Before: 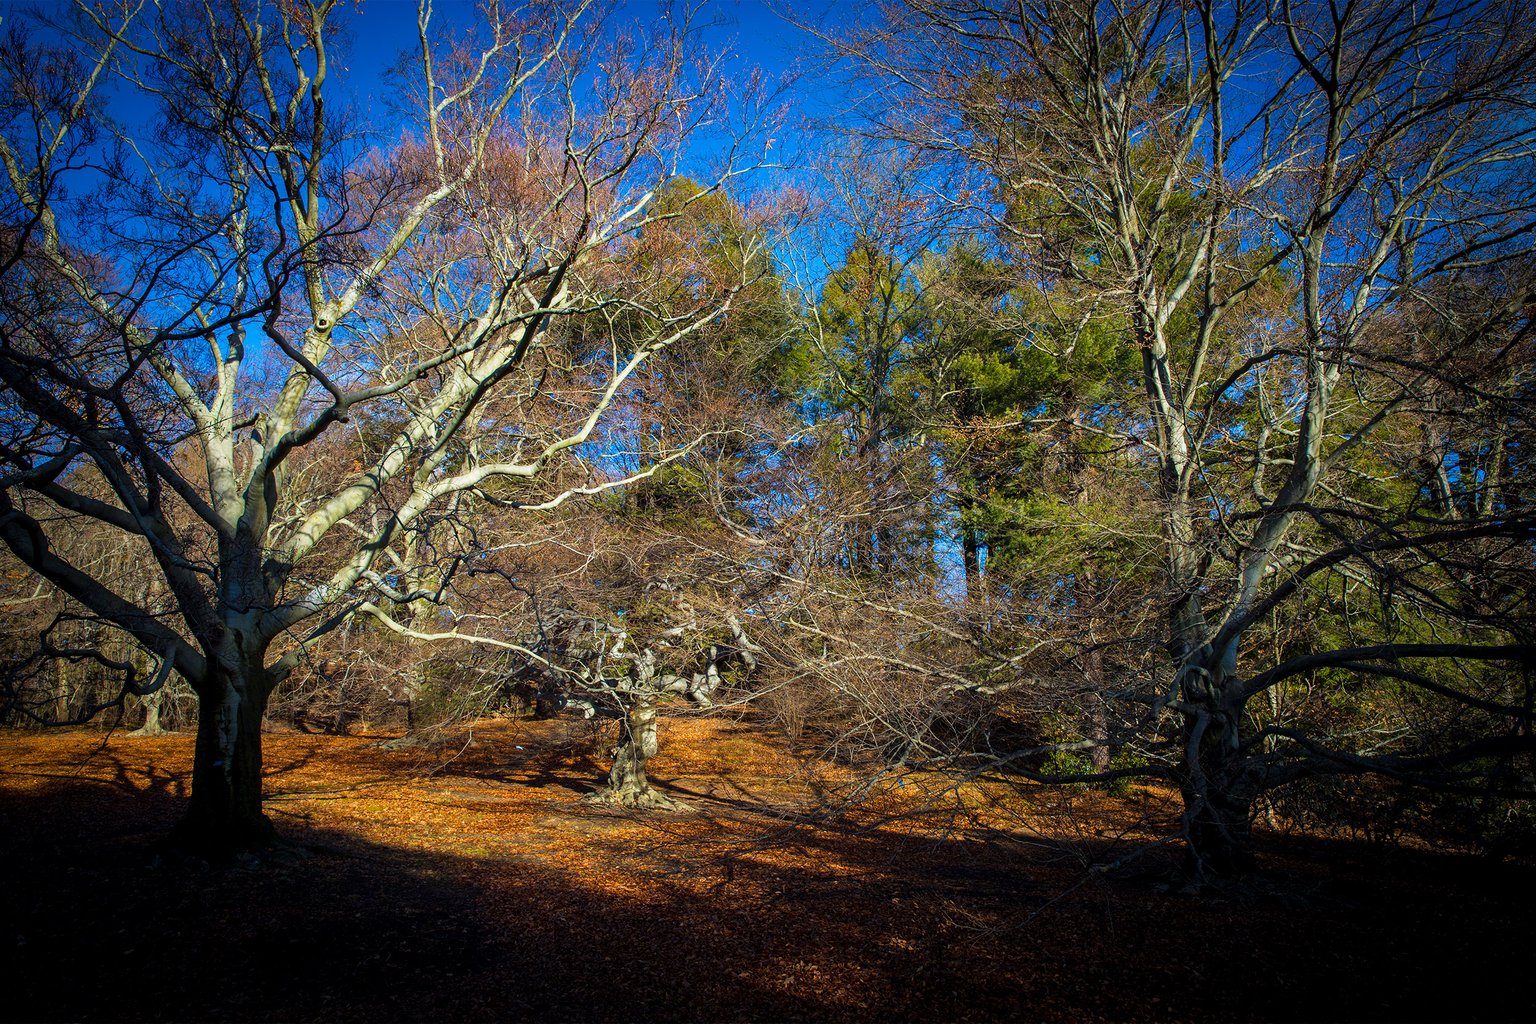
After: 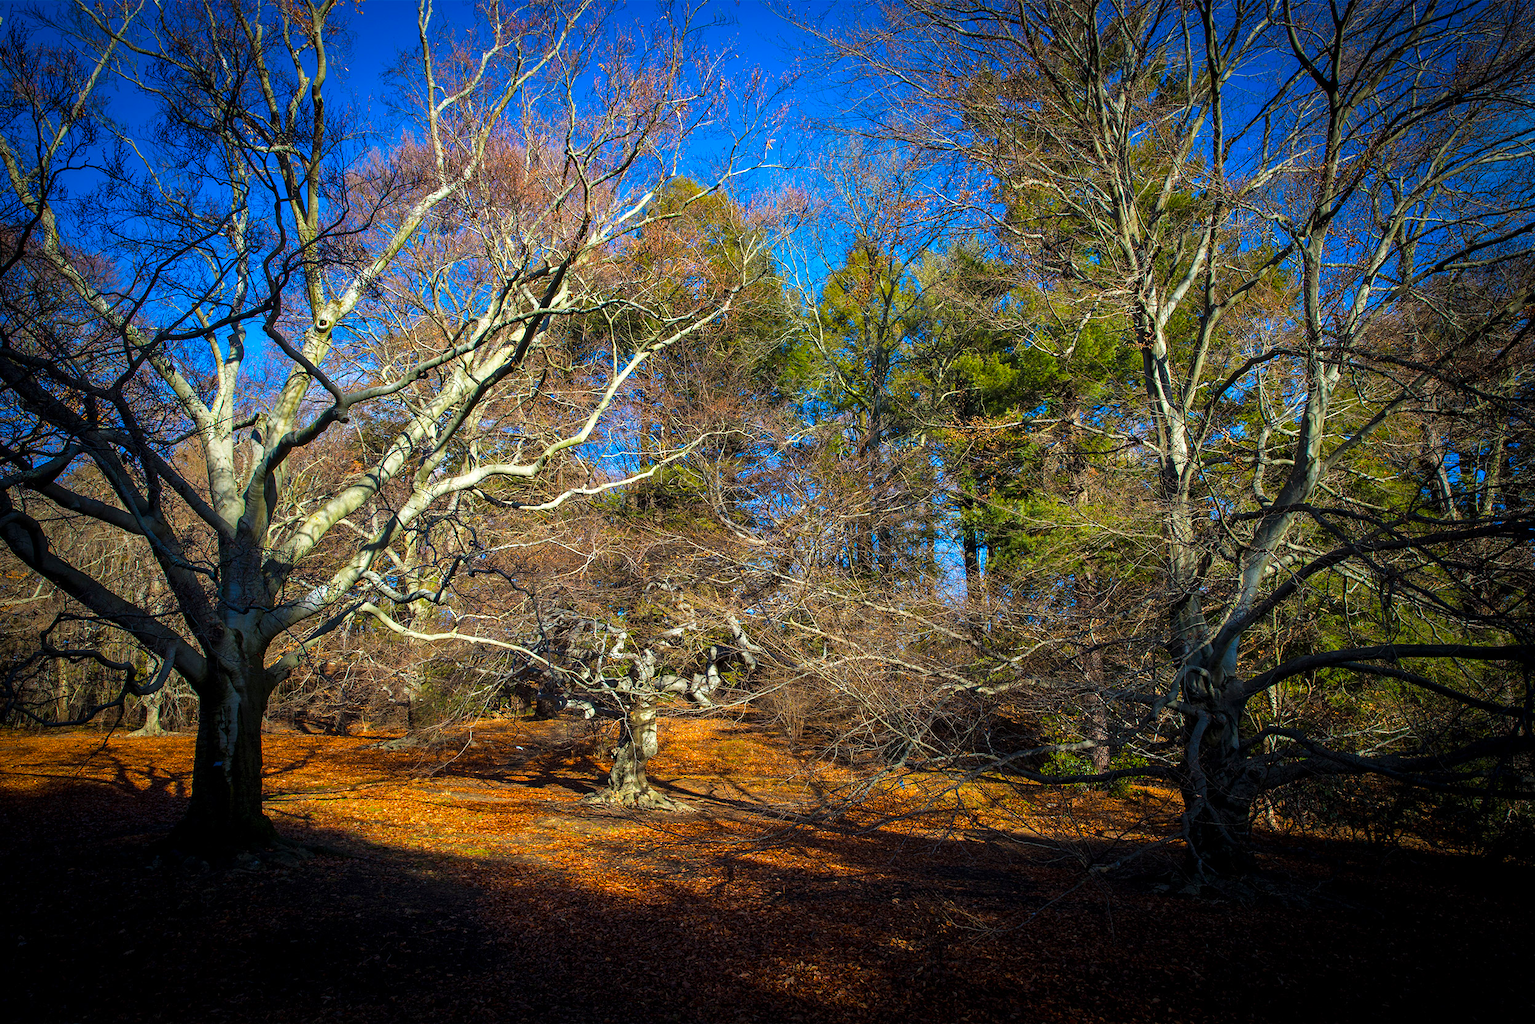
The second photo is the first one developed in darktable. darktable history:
vibrance: vibrance 67%
exposure: exposure 0.236 EV, compensate highlight preservation false
white balance: red 1, blue 1
